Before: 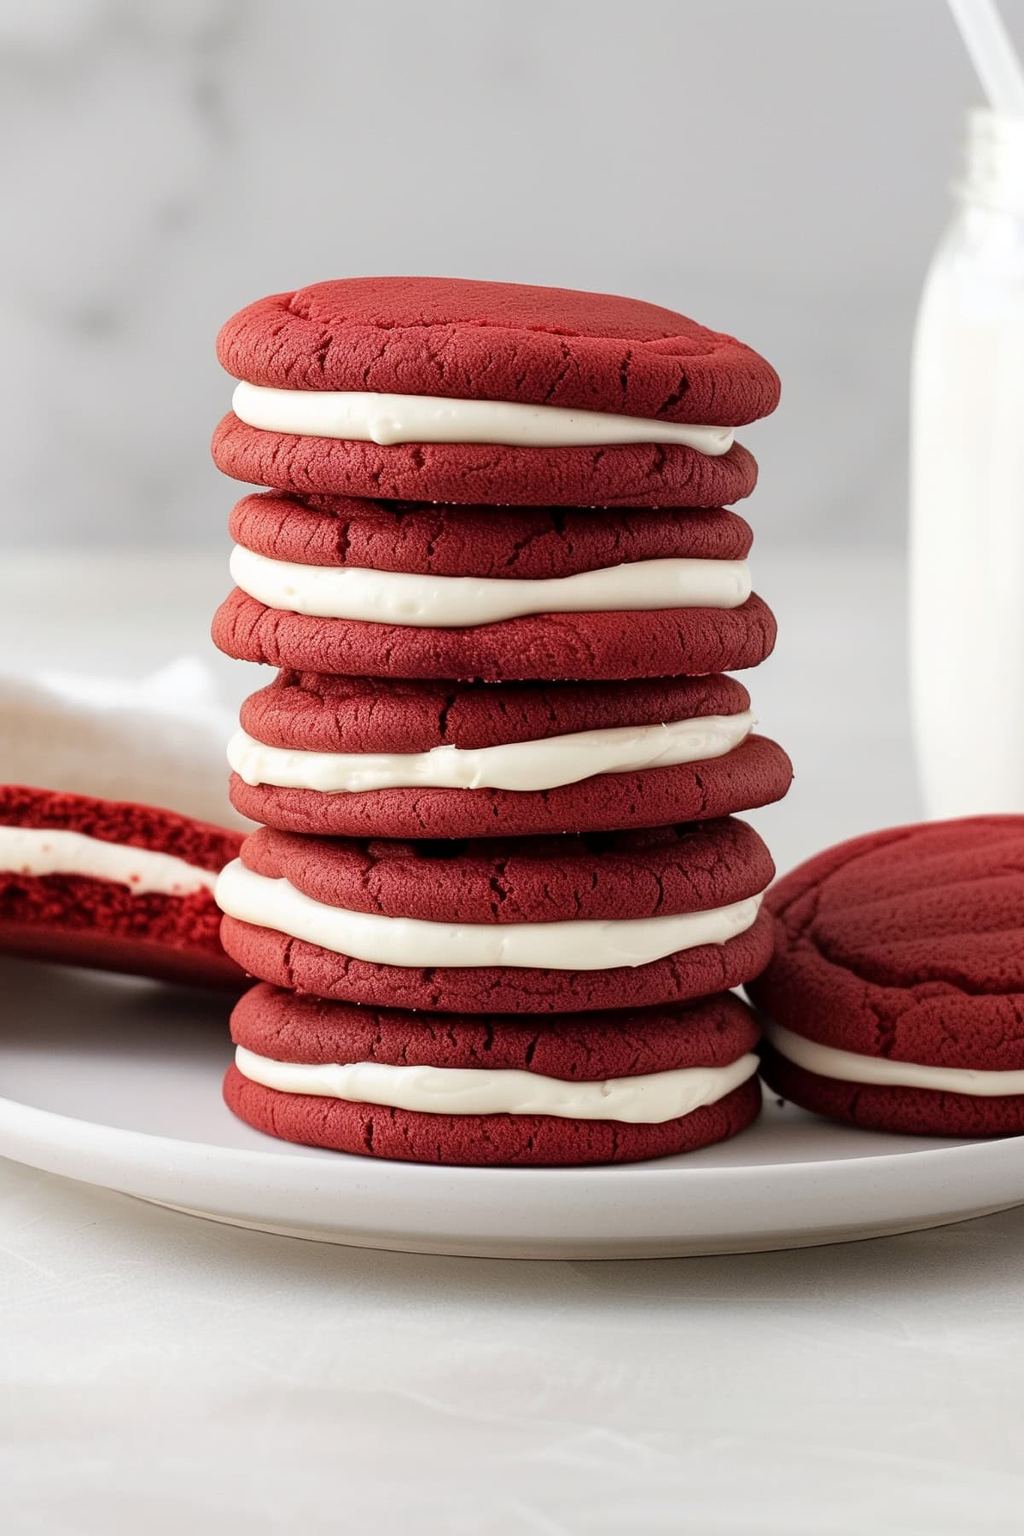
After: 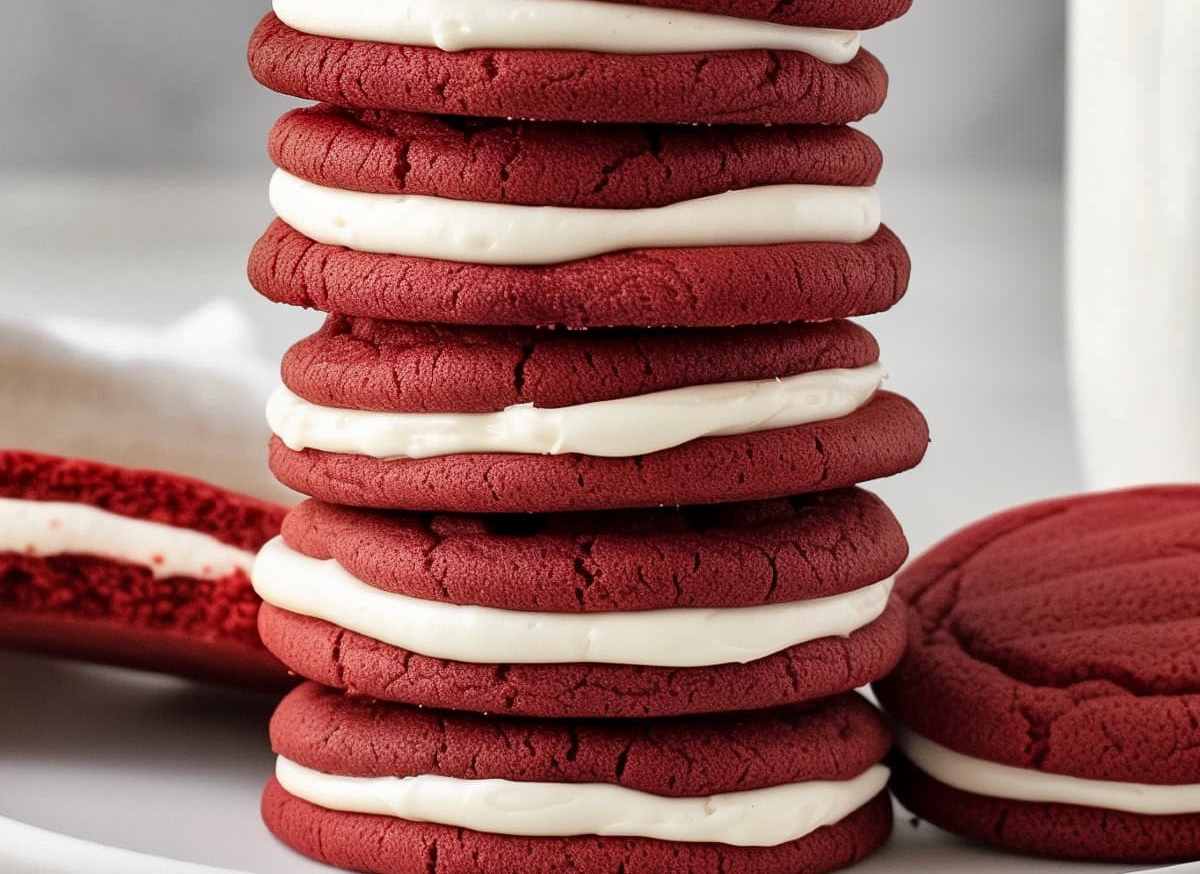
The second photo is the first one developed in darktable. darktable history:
crop and rotate: top 26.111%, bottom 25.317%
shadows and highlights: radius 107.18, shadows 44.68, highlights -67.09, low approximation 0.01, soften with gaussian
